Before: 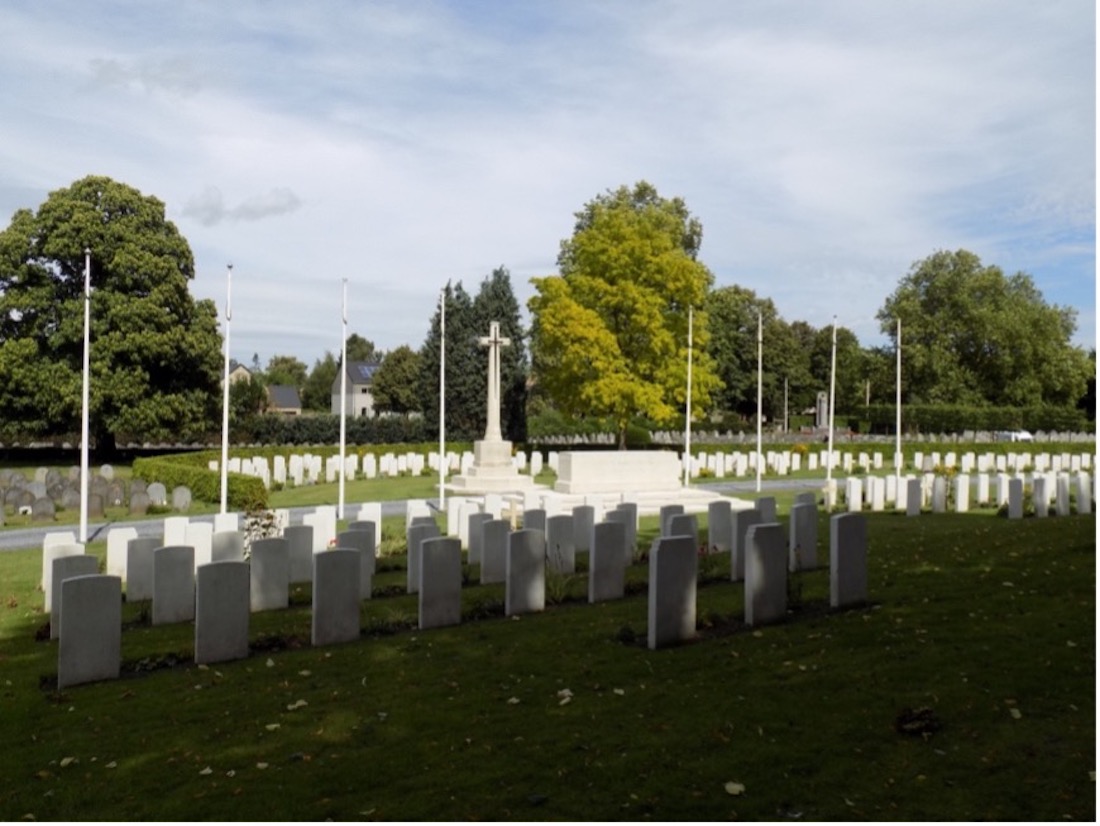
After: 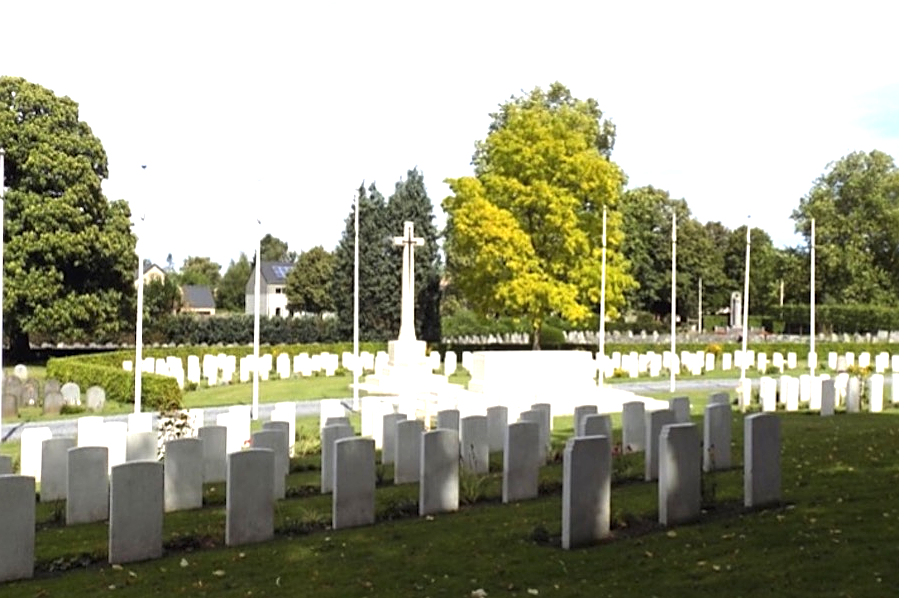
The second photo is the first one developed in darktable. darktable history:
exposure: black level correction -0.002, exposure 1.11 EV, compensate highlight preservation false
crop: left 7.88%, top 12.148%, right 10.311%, bottom 15.427%
tone equalizer: on, module defaults
sharpen: on, module defaults
